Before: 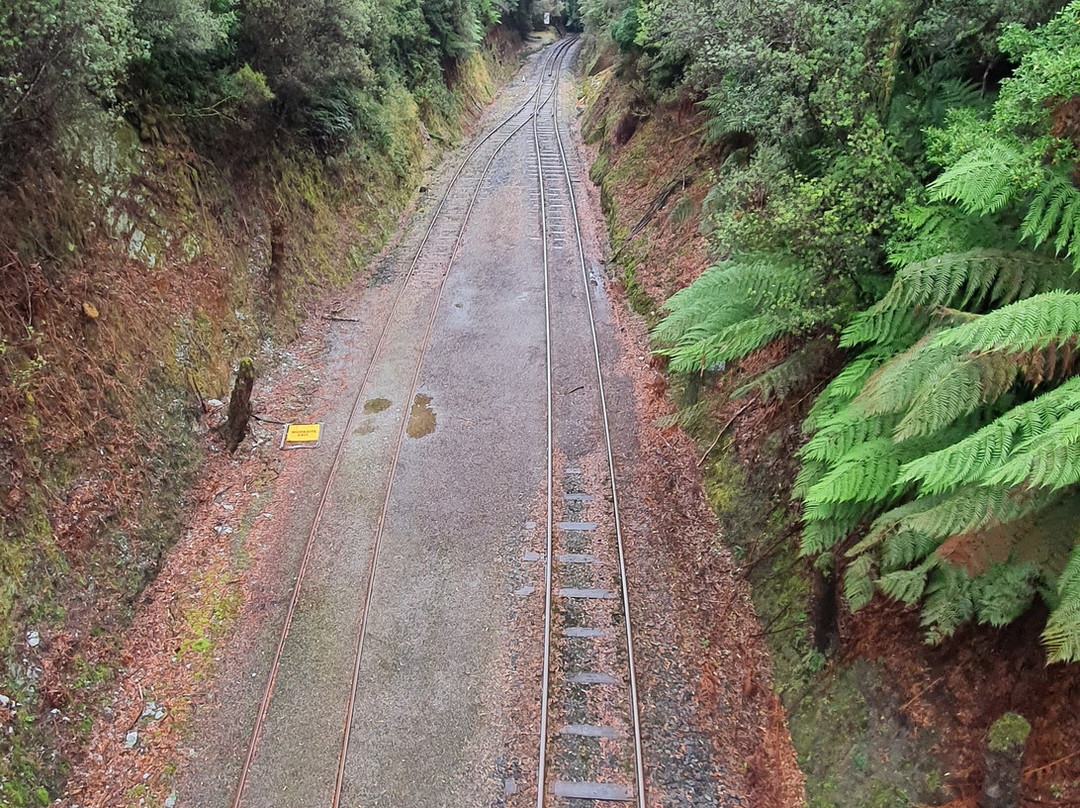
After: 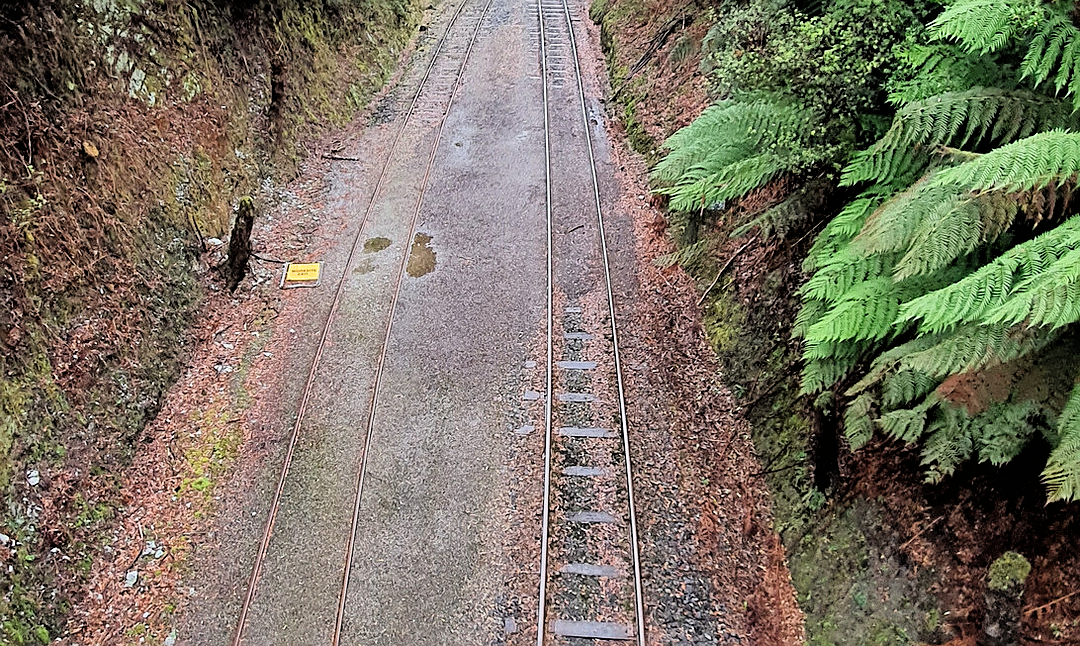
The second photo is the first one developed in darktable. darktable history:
filmic rgb: black relative exposure -3.71 EV, white relative exposure 2.76 EV, threshold 2.99 EV, dynamic range scaling -6.03%, hardness 3.05, enable highlight reconstruction true
color zones: curves: ch0 [(0.25, 0.5) (0.423, 0.5) (0.443, 0.5) (0.521, 0.756) (0.568, 0.5) (0.576, 0.5) (0.75, 0.5)]; ch1 [(0.25, 0.5) (0.423, 0.5) (0.443, 0.5) (0.539, 0.873) (0.624, 0.565) (0.631, 0.5) (0.75, 0.5)]
sharpen: on, module defaults
crop and rotate: top 20.014%
shadows and highlights: radius 116.2, shadows 42.33, highlights -61.53, soften with gaussian
